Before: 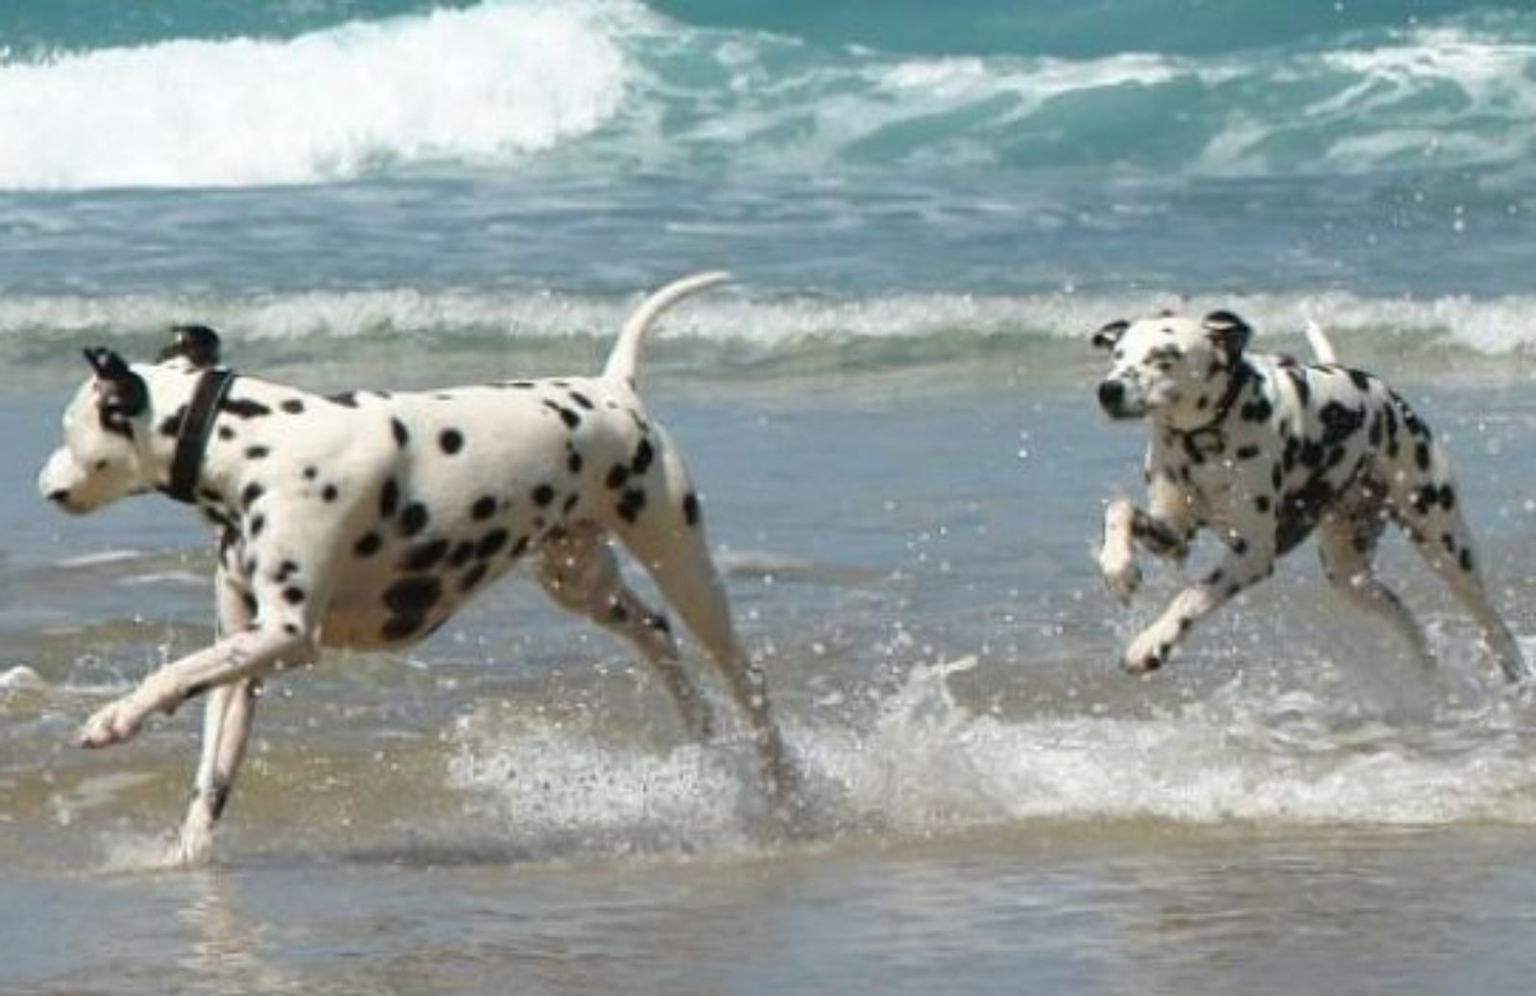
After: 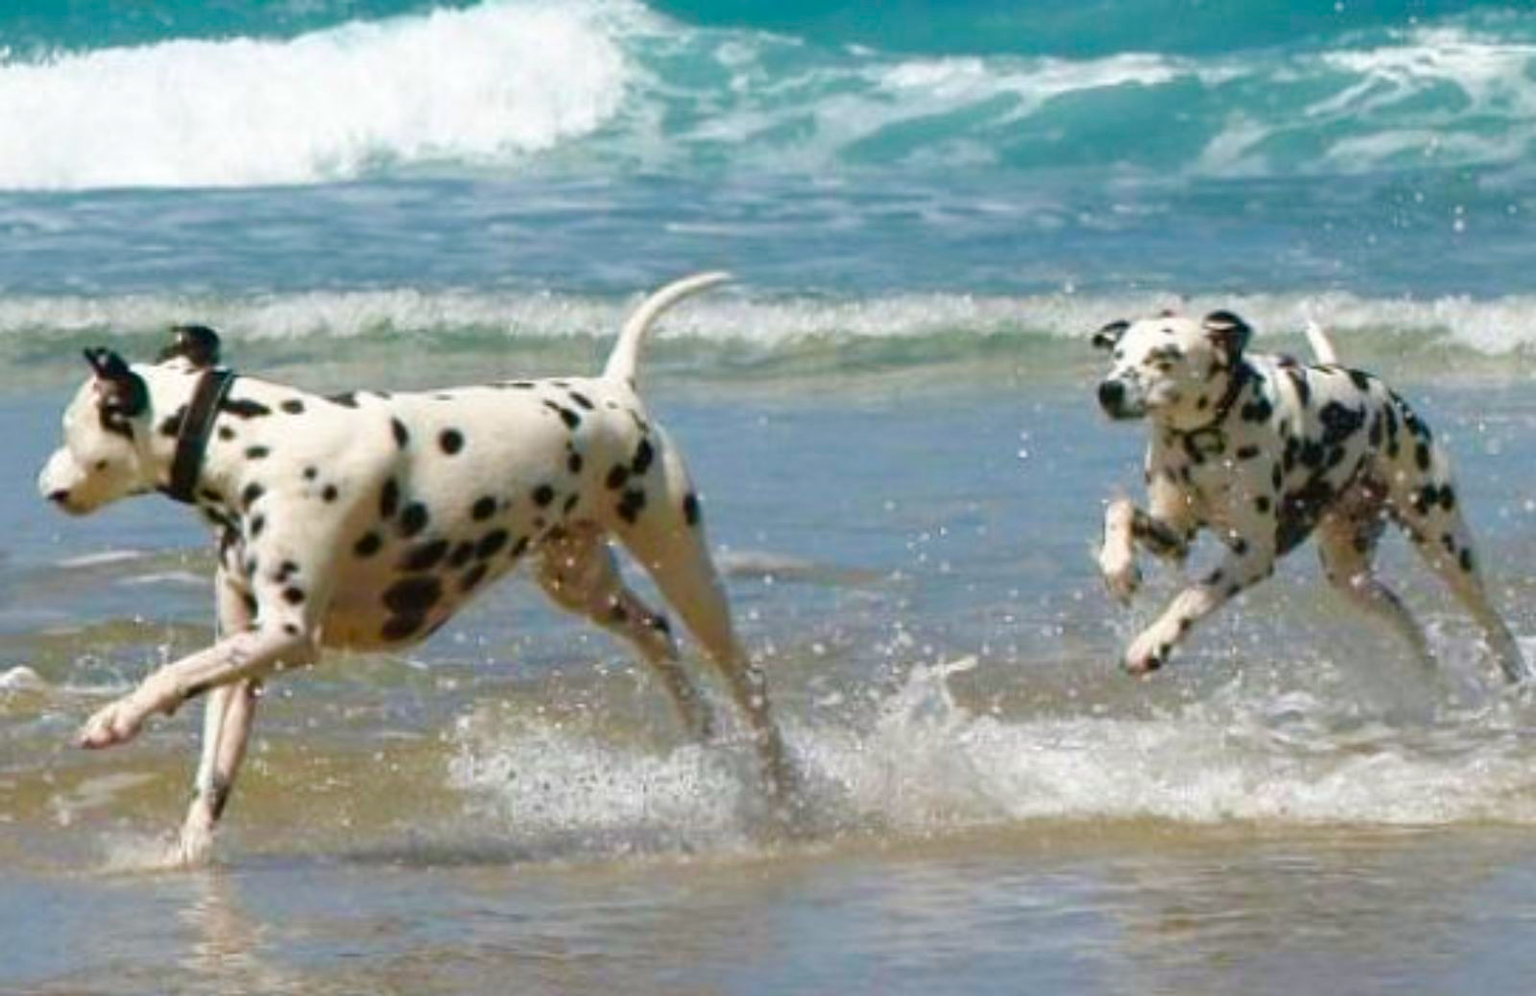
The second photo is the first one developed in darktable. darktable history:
velvia: on, module defaults
color balance rgb: highlights gain › chroma 0.243%, highlights gain › hue 331.38°, perceptual saturation grading › global saturation 0.273%, perceptual saturation grading › highlights -17.152%, perceptual saturation grading › mid-tones 33.545%, perceptual saturation grading › shadows 50.385%, global vibrance 19.443%
